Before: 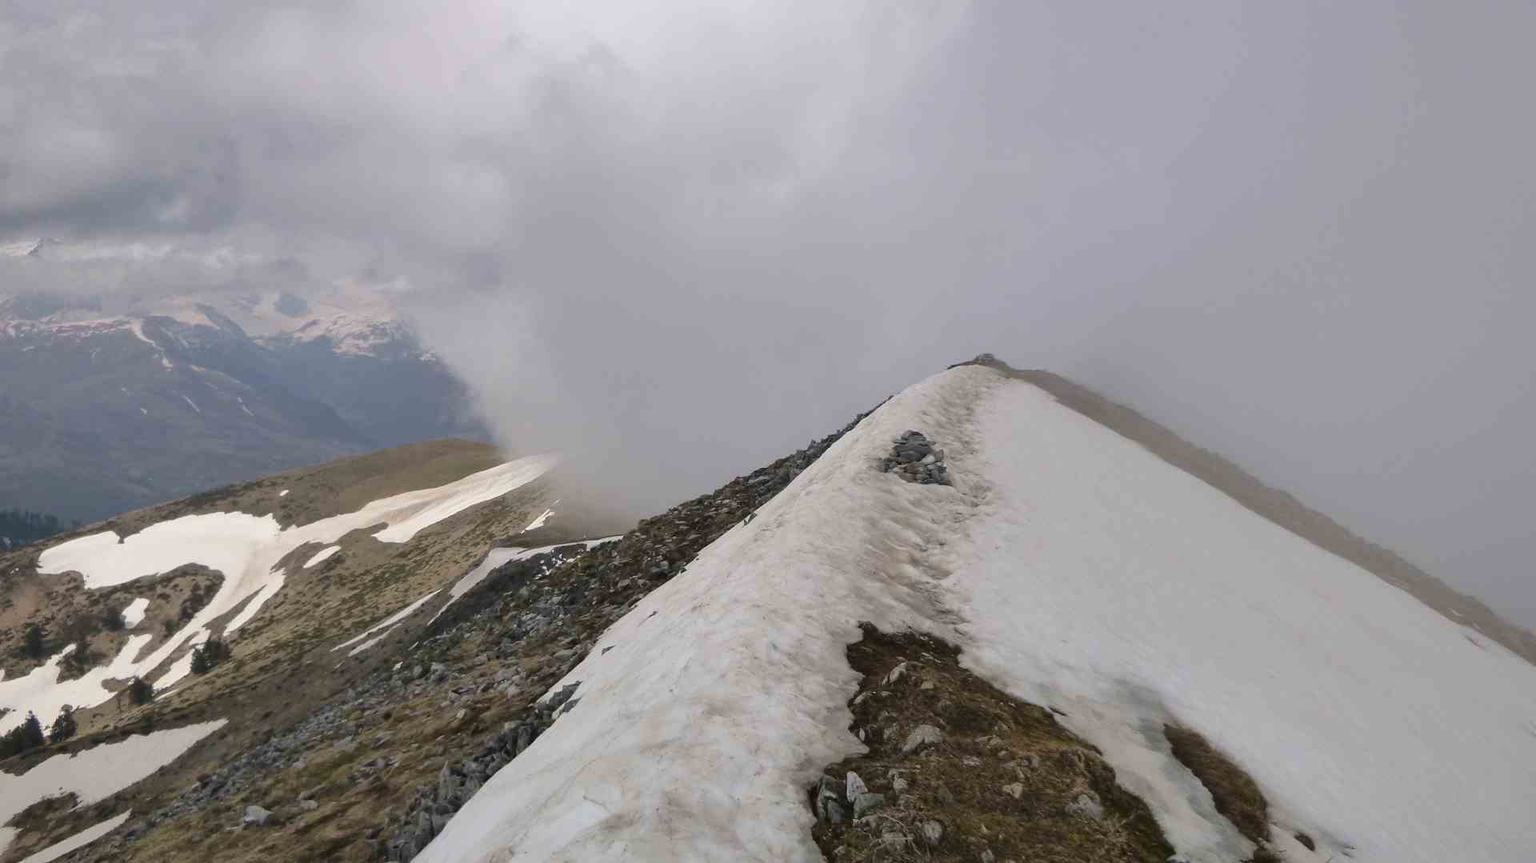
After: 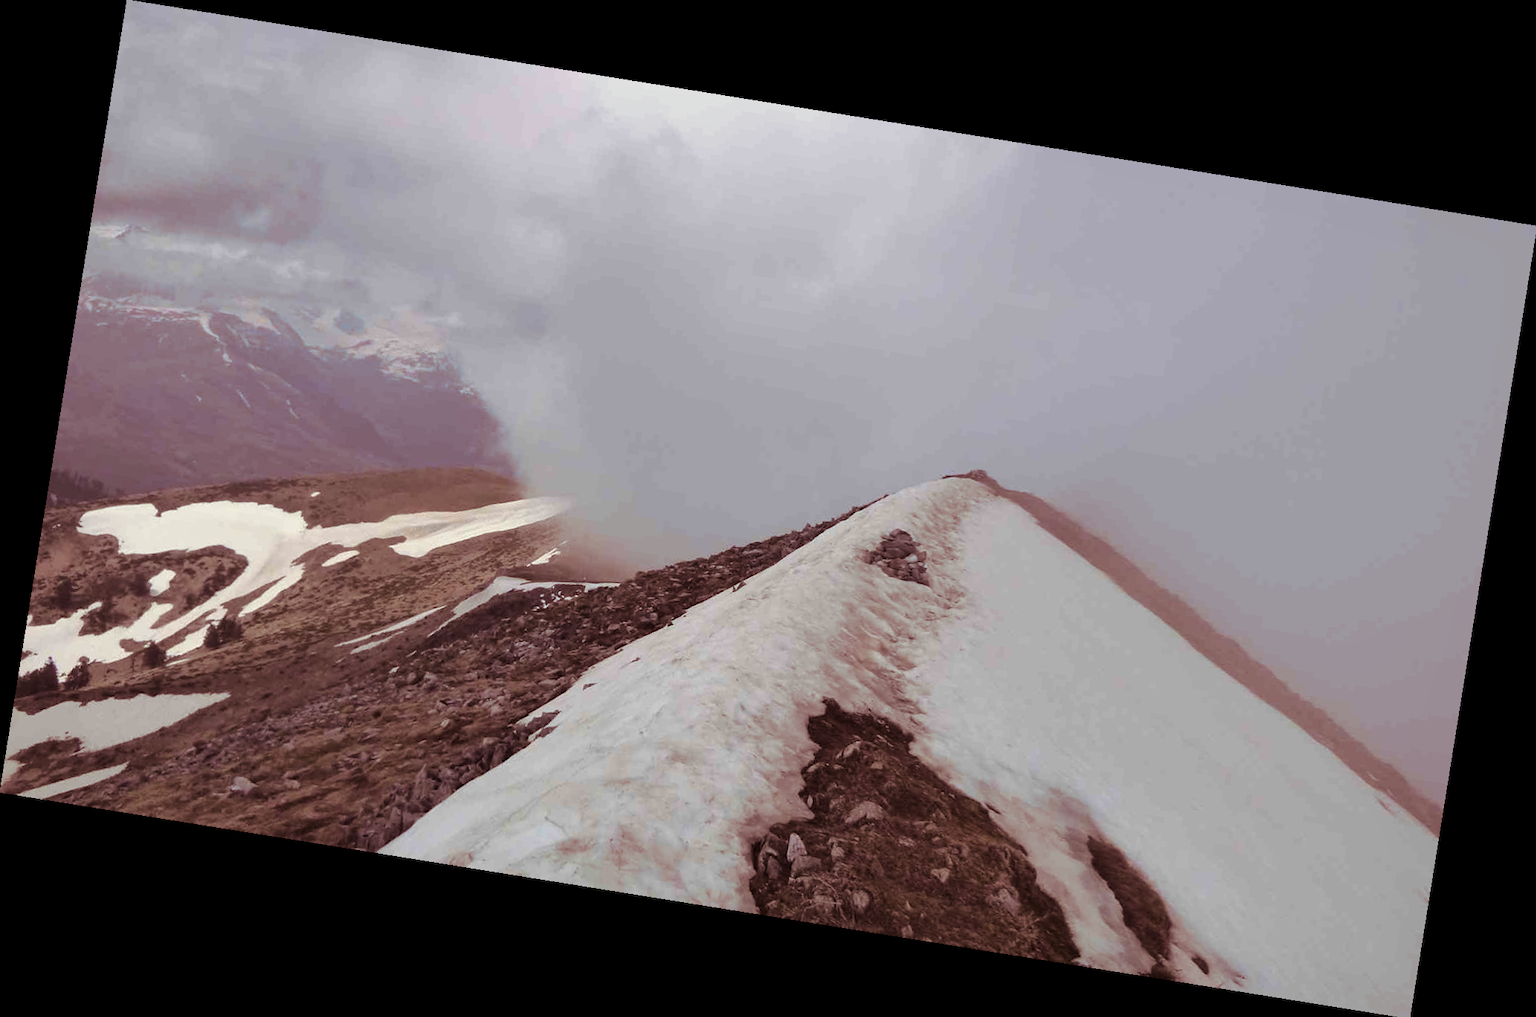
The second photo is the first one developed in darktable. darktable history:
split-toning: on, module defaults
tone equalizer: on, module defaults
rotate and perspective: rotation 9.12°, automatic cropping off
